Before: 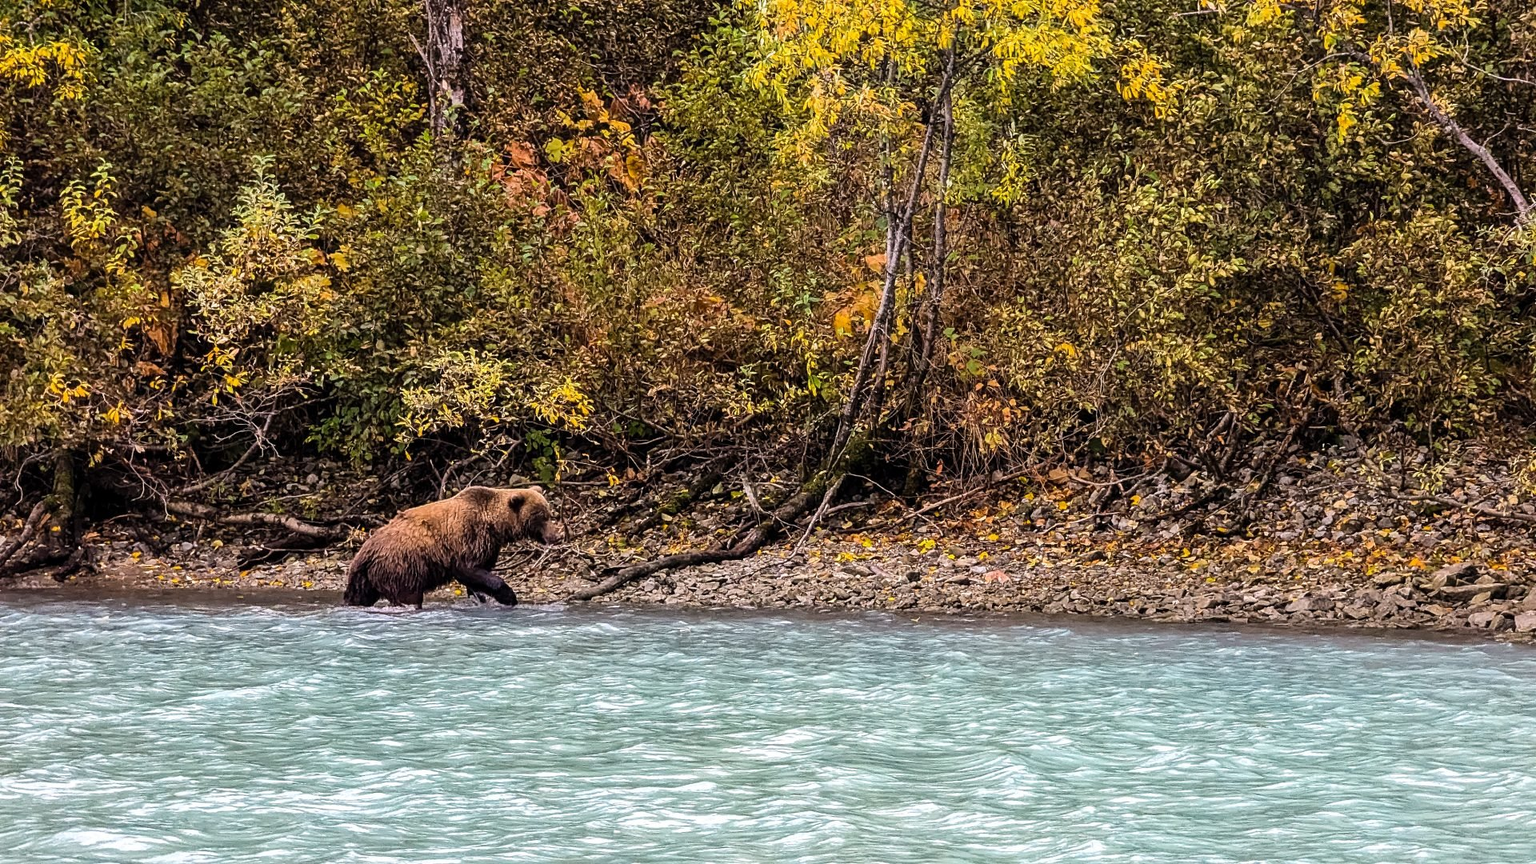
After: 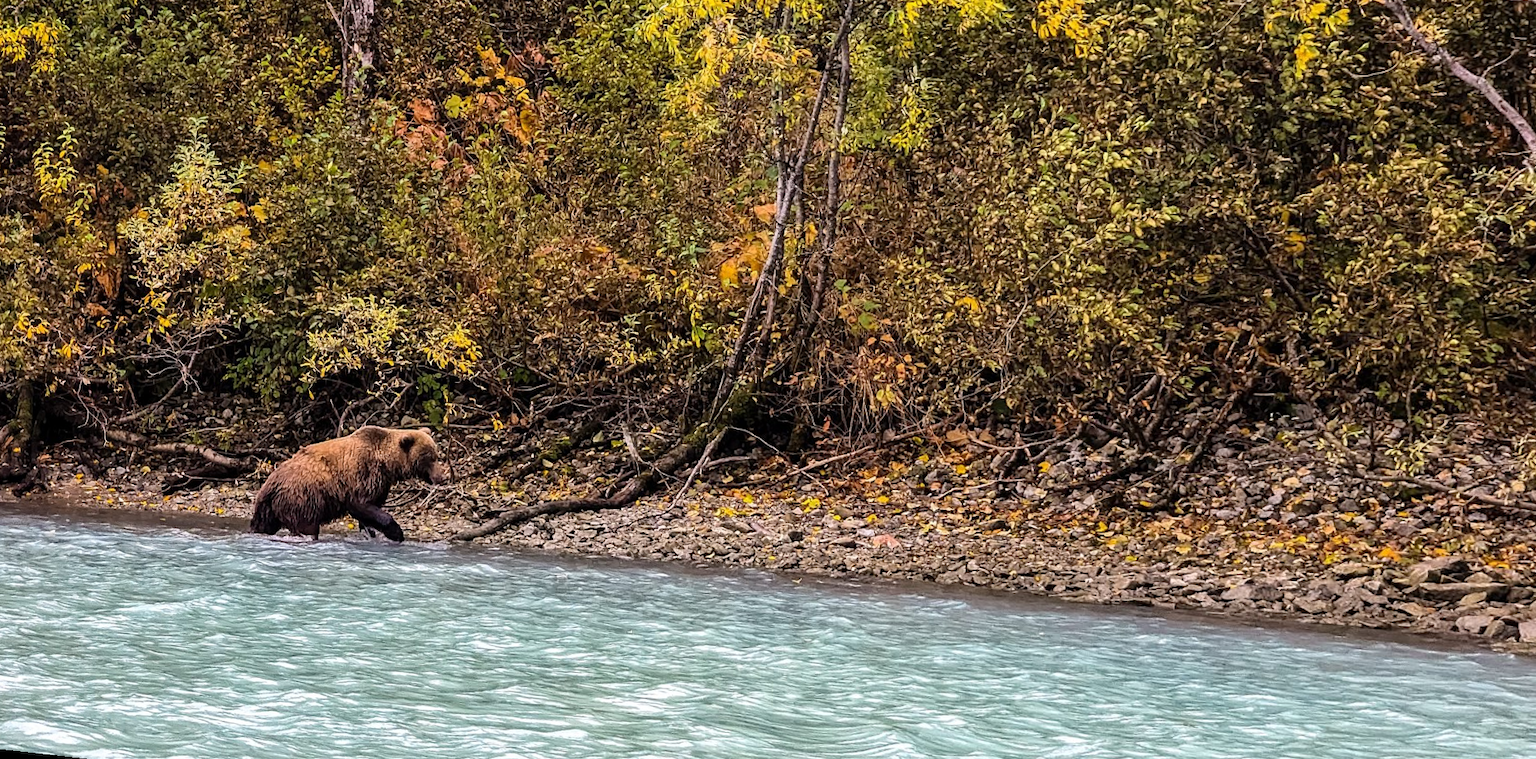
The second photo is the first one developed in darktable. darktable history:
exposure: compensate highlight preservation false
rotate and perspective: rotation 1.69°, lens shift (vertical) -0.023, lens shift (horizontal) -0.291, crop left 0.025, crop right 0.988, crop top 0.092, crop bottom 0.842
